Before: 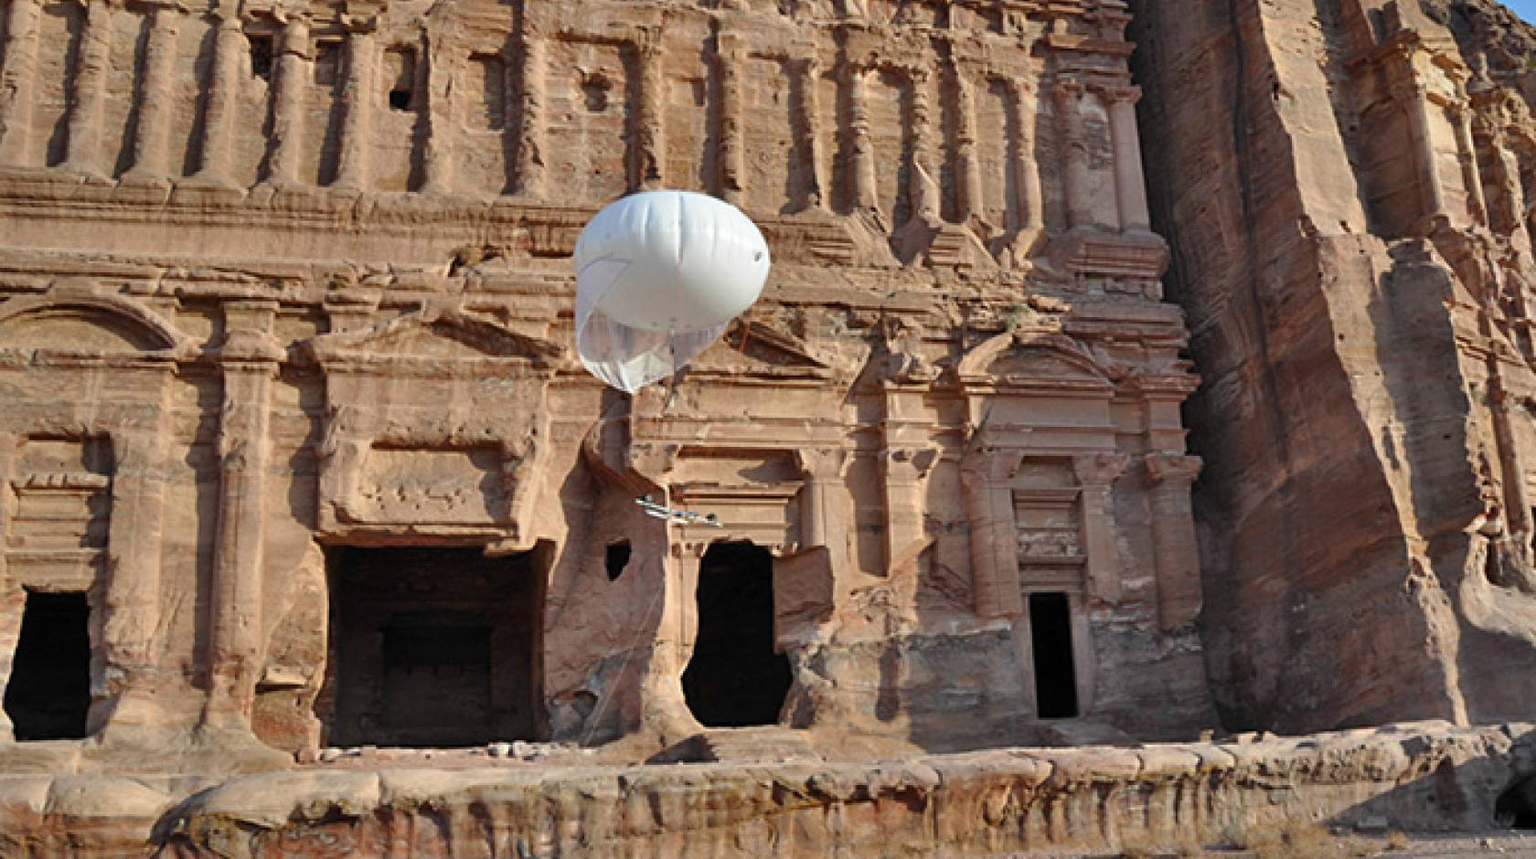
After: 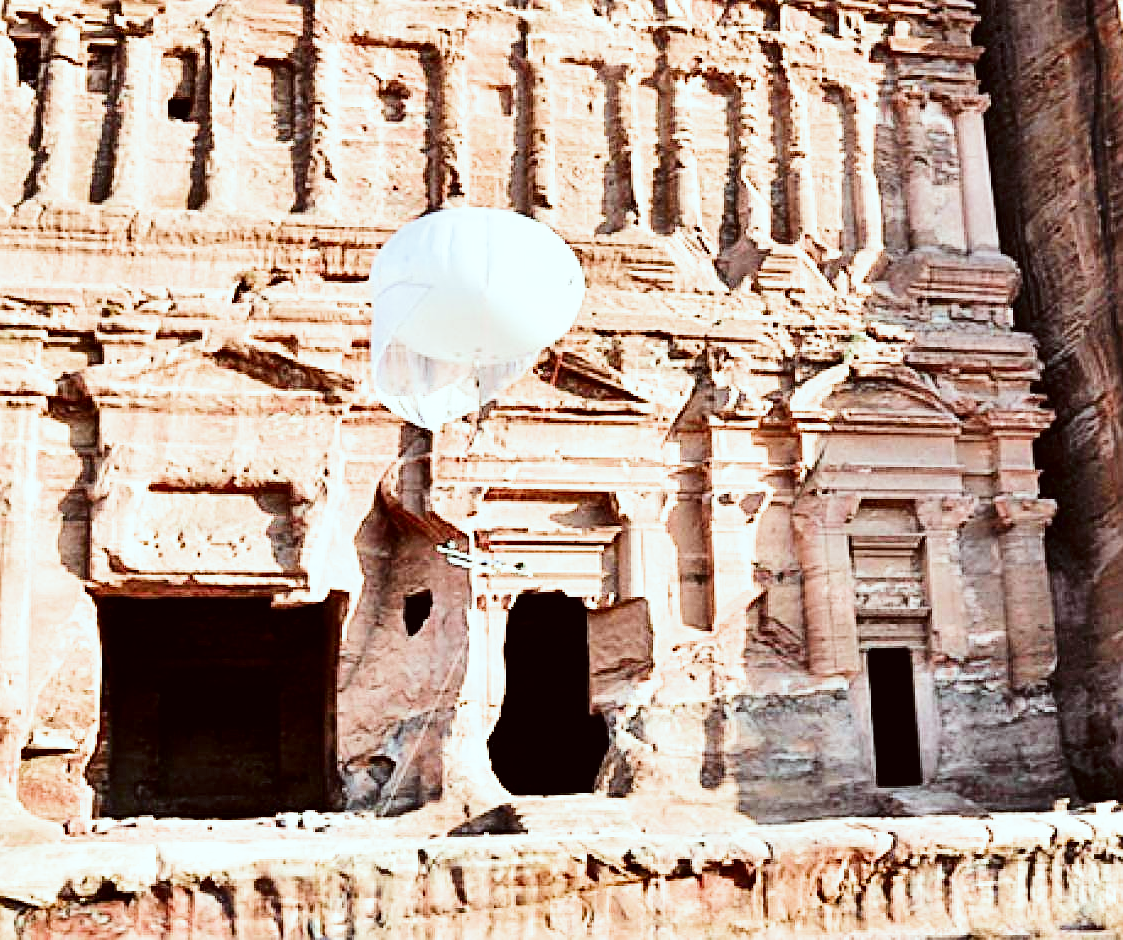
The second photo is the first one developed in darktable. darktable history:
crop: left 15.401%, right 17.748%
exposure: black level correction 0, exposure 1.99 EV, compensate highlight preservation false
local contrast: mode bilateral grid, contrast 100, coarseness 100, detail 90%, midtone range 0.2
color correction: highlights a* -5.01, highlights b* -3.29, shadows a* 4, shadows b* 4.23
sharpen: on, module defaults
filmic rgb: black relative exposure -5.03 EV, white relative exposure 4 EV, threshold 5.96 EV, hardness 2.9, contrast 1.299, add noise in highlights 0.002, color science v3 (2019), use custom middle-gray values true, contrast in highlights soft, enable highlight reconstruction true
contrast brightness saturation: contrast 0.237, brightness -0.237, saturation 0.136
